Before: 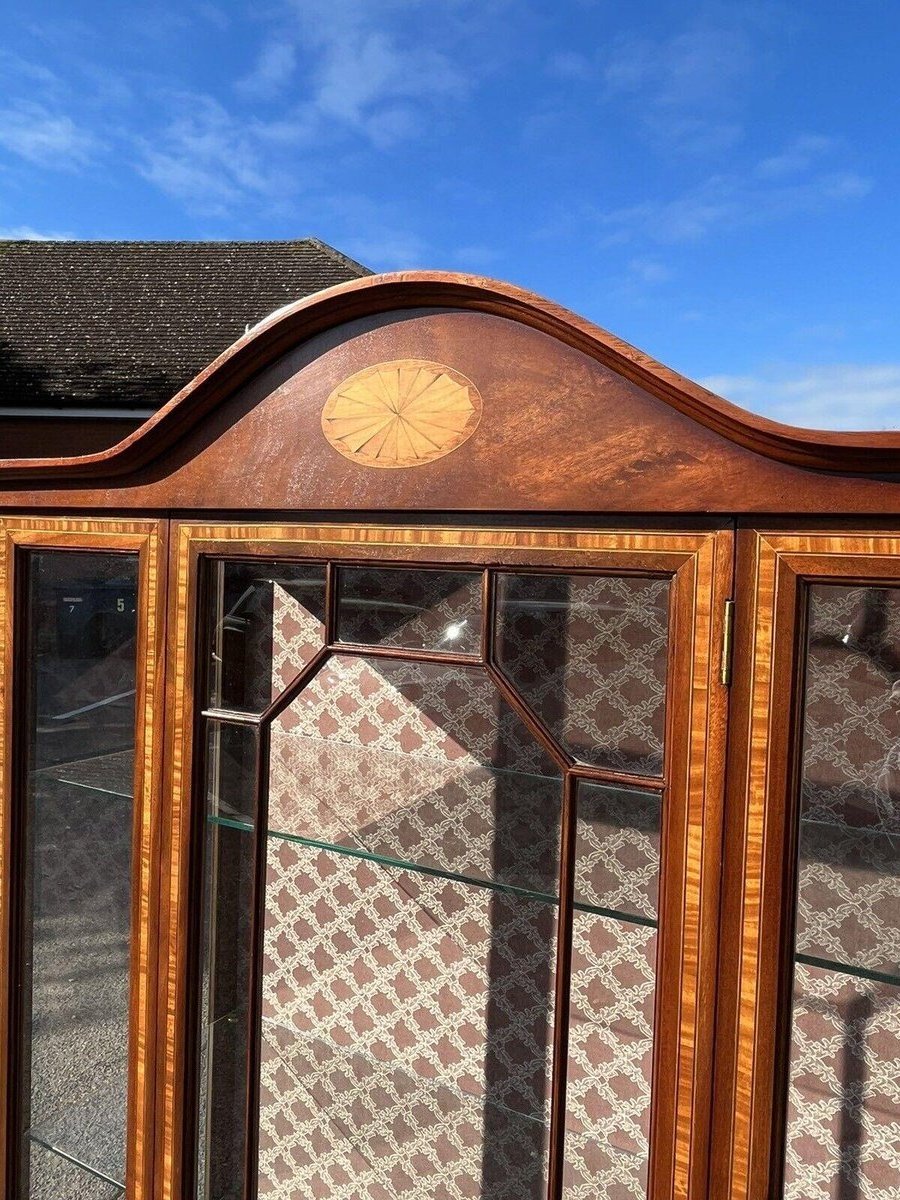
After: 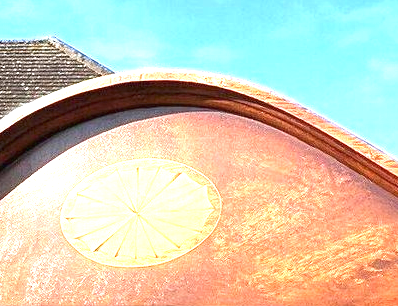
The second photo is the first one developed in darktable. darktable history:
exposure: black level correction 0, exposure 1.911 EV, compensate highlight preservation false
crop: left 29.035%, top 16.808%, right 26.72%, bottom 57.657%
